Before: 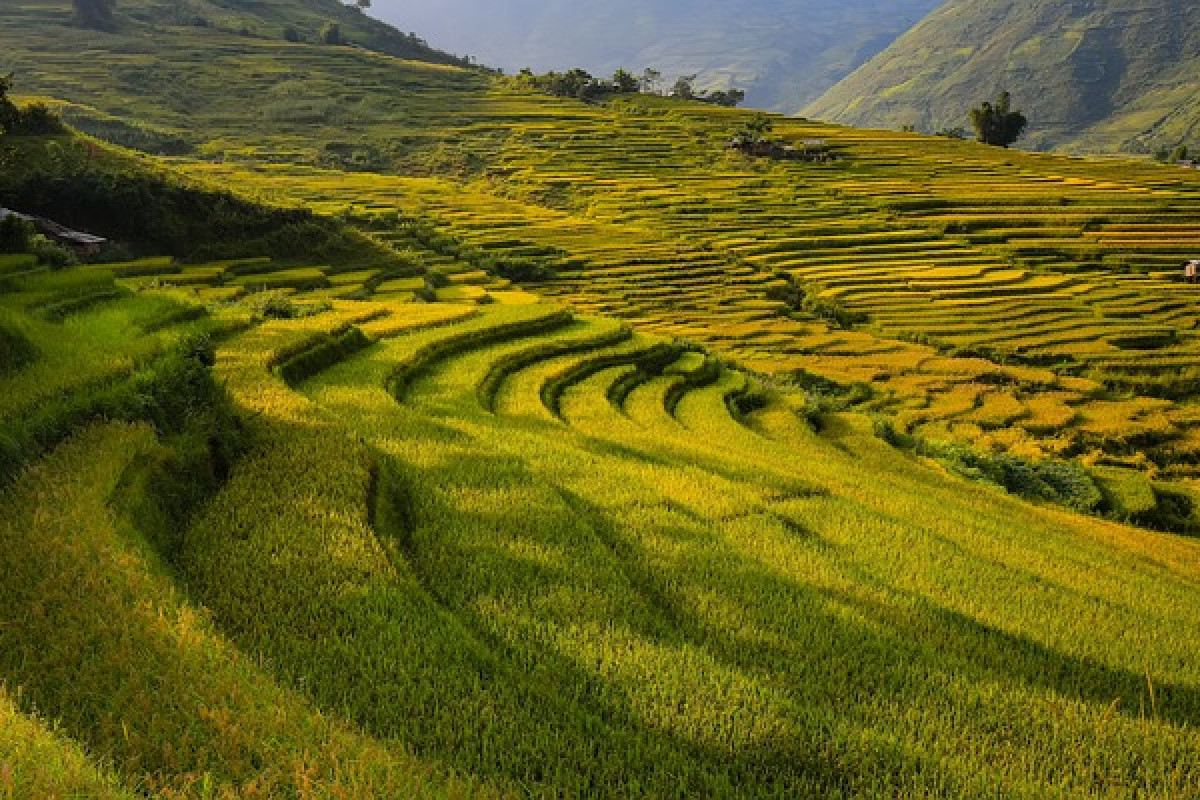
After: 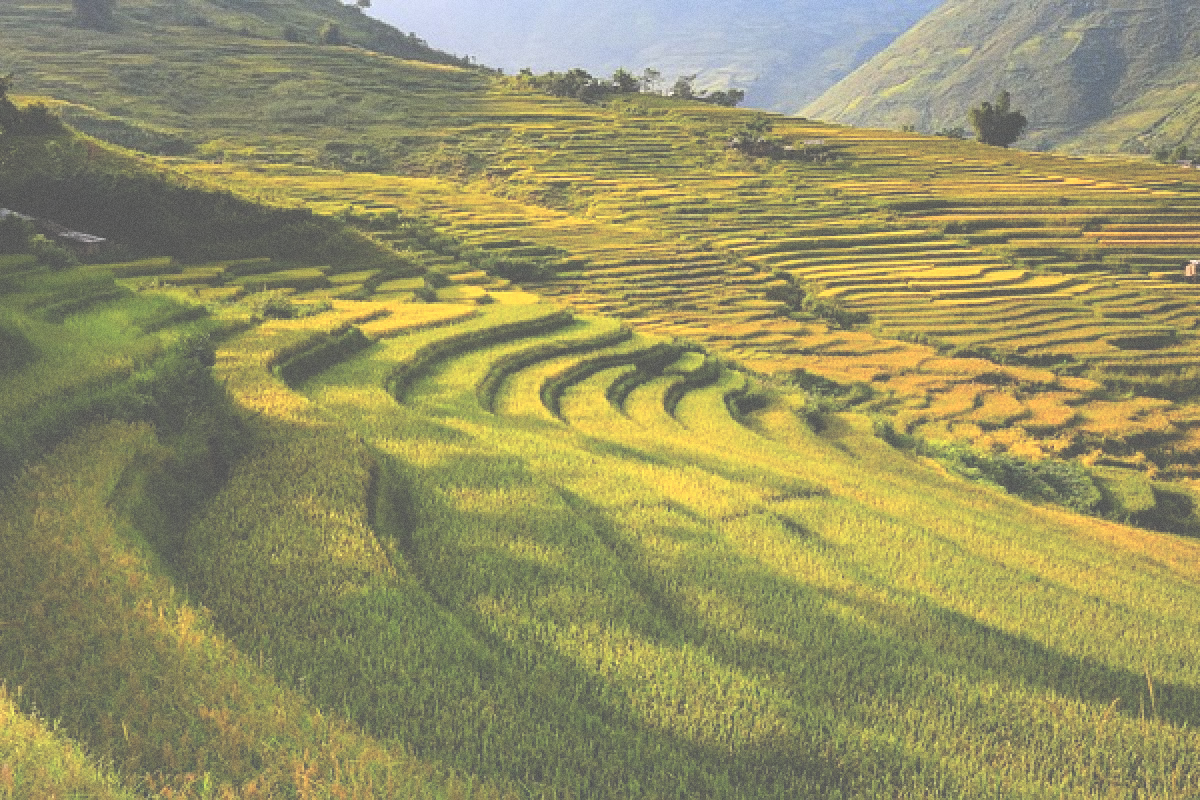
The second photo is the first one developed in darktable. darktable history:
vibrance: vibrance 15%
grain: coarseness 3.21 ISO
contrast brightness saturation: contrast 0.1, brightness 0.02, saturation 0.02
exposure: black level correction -0.071, exposure 0.5 EV, compensate highlight preservation false
shadows and highlights: shadows 0, highlights 40
